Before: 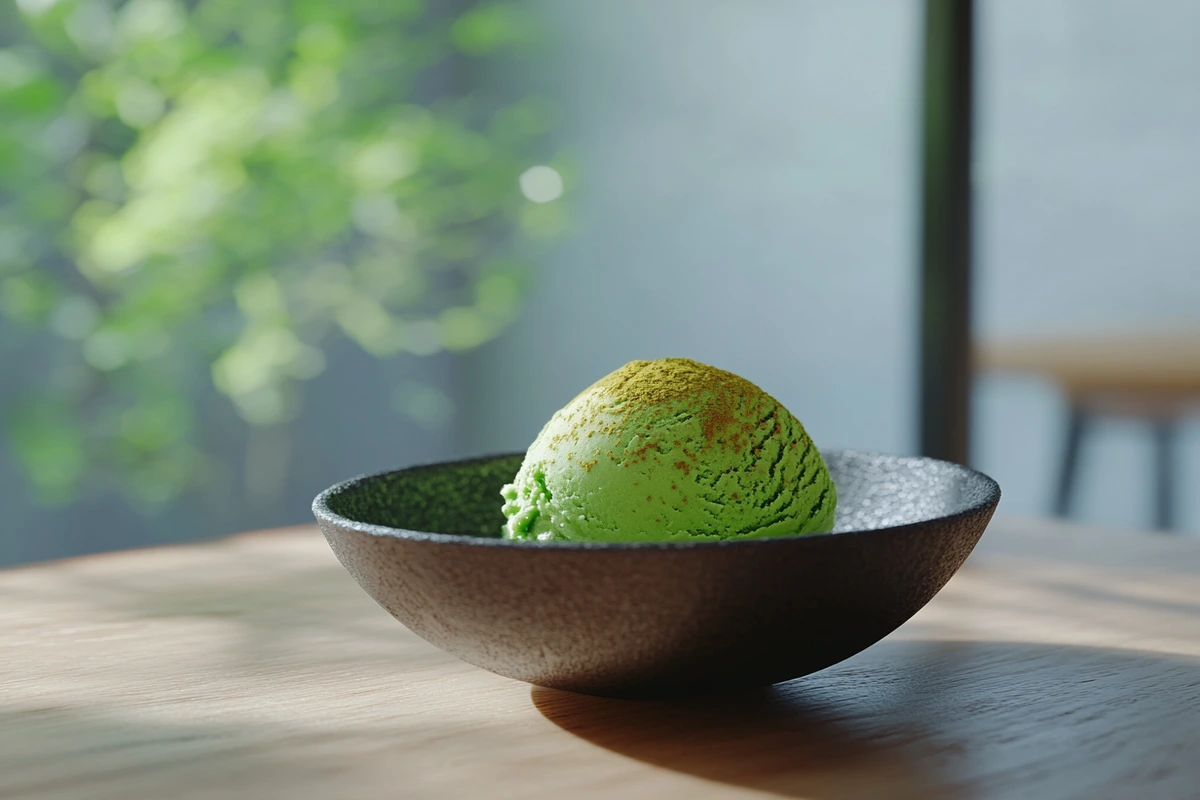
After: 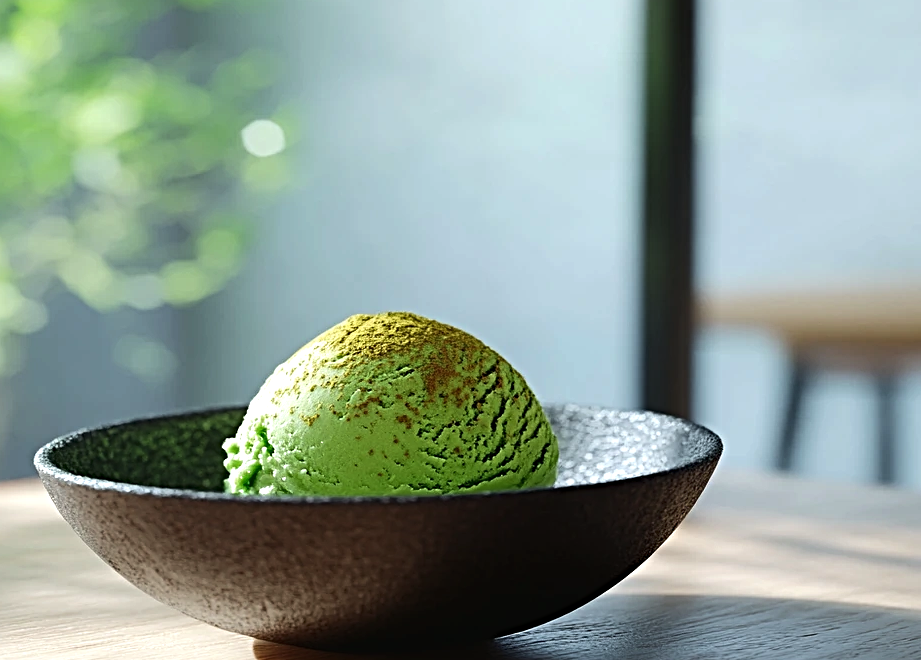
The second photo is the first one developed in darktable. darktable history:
sharpen: radius 3.995
crop: left 23.23%, top 5.817%, bottom 11.635%
tone equalizer: -8 EV -0.773 EV, -7 EV -0.709 EV, -6 EV -0.585 EV, -5 EV -0.367 EV, -3 EV 0.377 EV, -2 EV 0.6 EV, -1 EV 0.68 EV, +0 EV 0.761 EV, edges refinement/feathering 500, mask exposure compensation -1.57 EV, preserve details no
